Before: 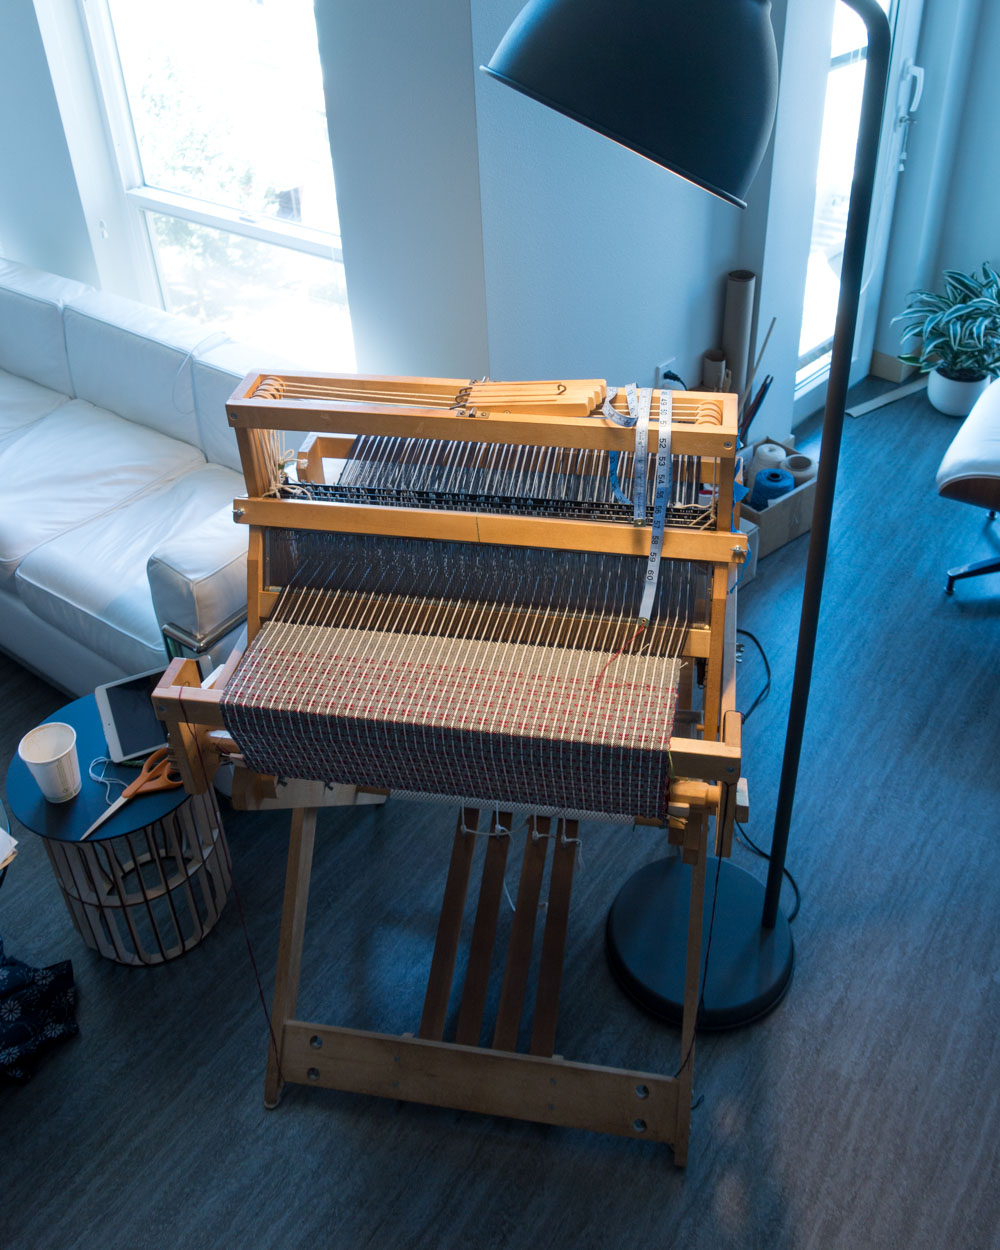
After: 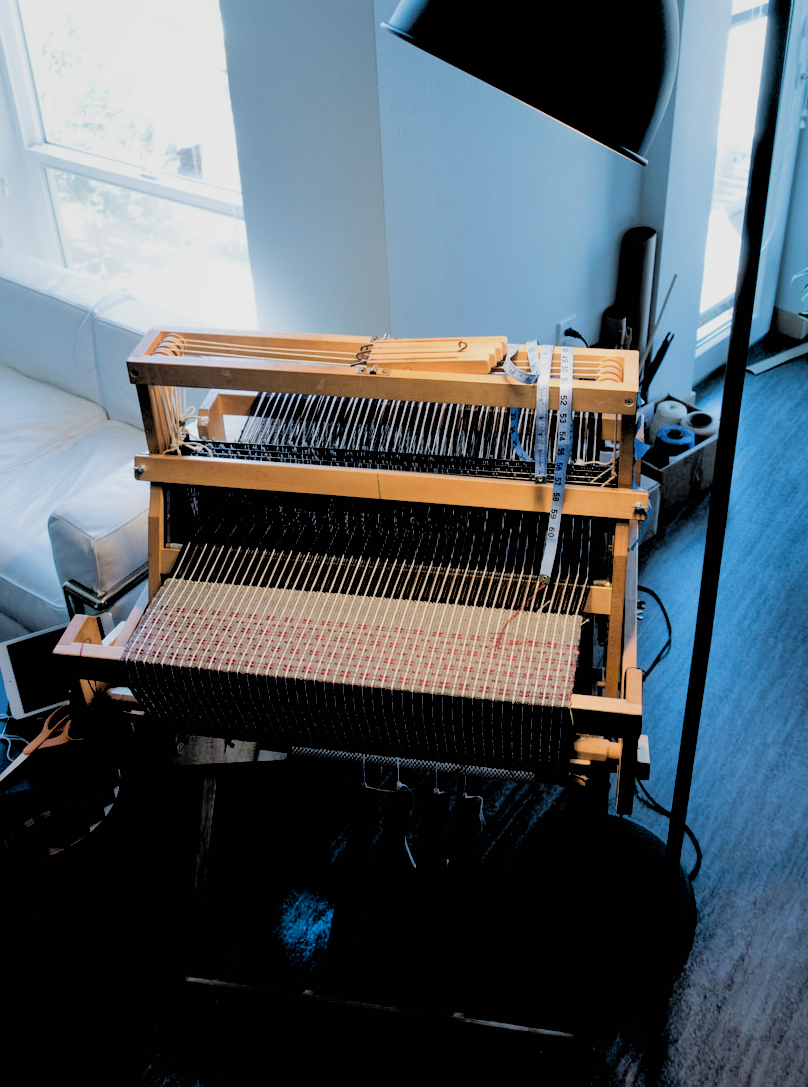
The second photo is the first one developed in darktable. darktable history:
shadows and highlights: on, module defaults
tone equalizer: -8 EV -0.75 EV, -7 EV -0.7 EV, -6 EV -0.6 EV, -5 EV -0.4 EV, -3 EV 0.4 EV, -2 EV 0.6 EV, -1 EV 0.7 EV, +0 EV 0.75 EV, edges refinement/feathering 500, mask exposure compensation -1.57 EV, preserve details no
filmic rgb: black relative exposure -7.65 EV, white relative exposure 4.56 EV, hardness 3.61
crop: left 9.929%, top 3.475%, right 9.188%, bottom 9.529%
rgb levels: levels [[0.034, 0.472, 0.904], [0, 0.5, 1], [0, 0.5, 1]]
